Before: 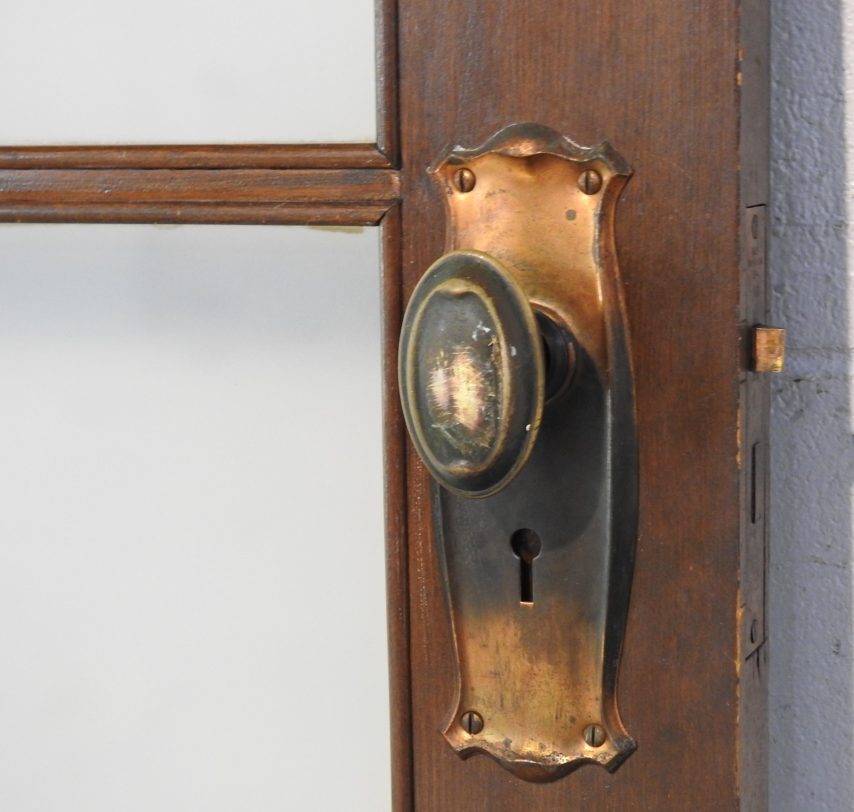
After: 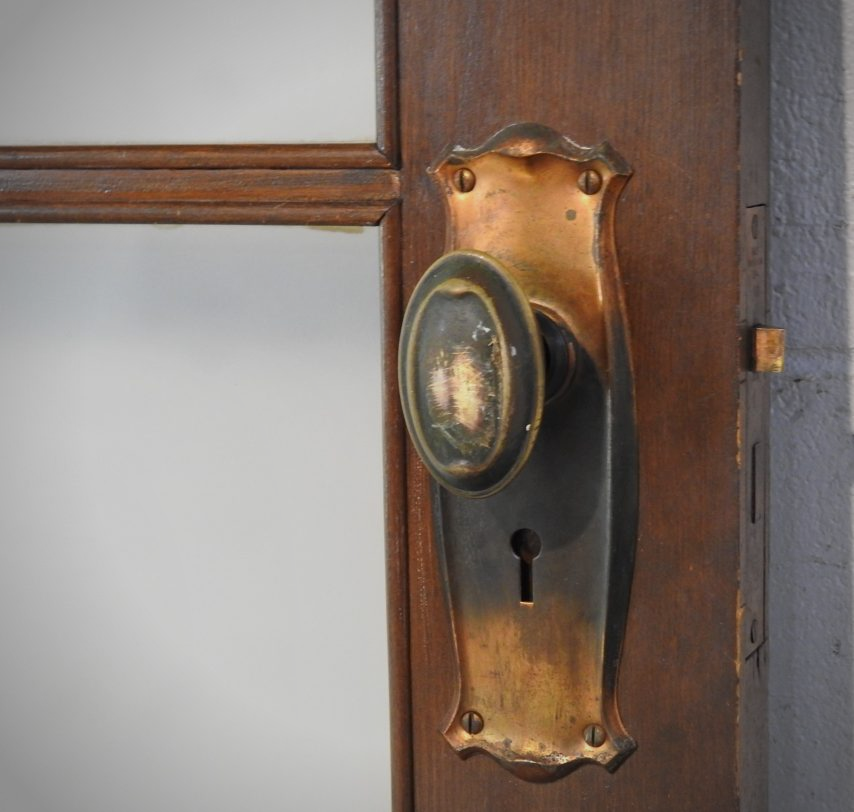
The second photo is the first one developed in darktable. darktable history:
shadows and highlights: radius 121.13, shadows 21.4, white point adjustment -9.72, highlights -14.39, soften with gaussian
exposure: compensate highlight preservation false
vignetting: on, module defaults
